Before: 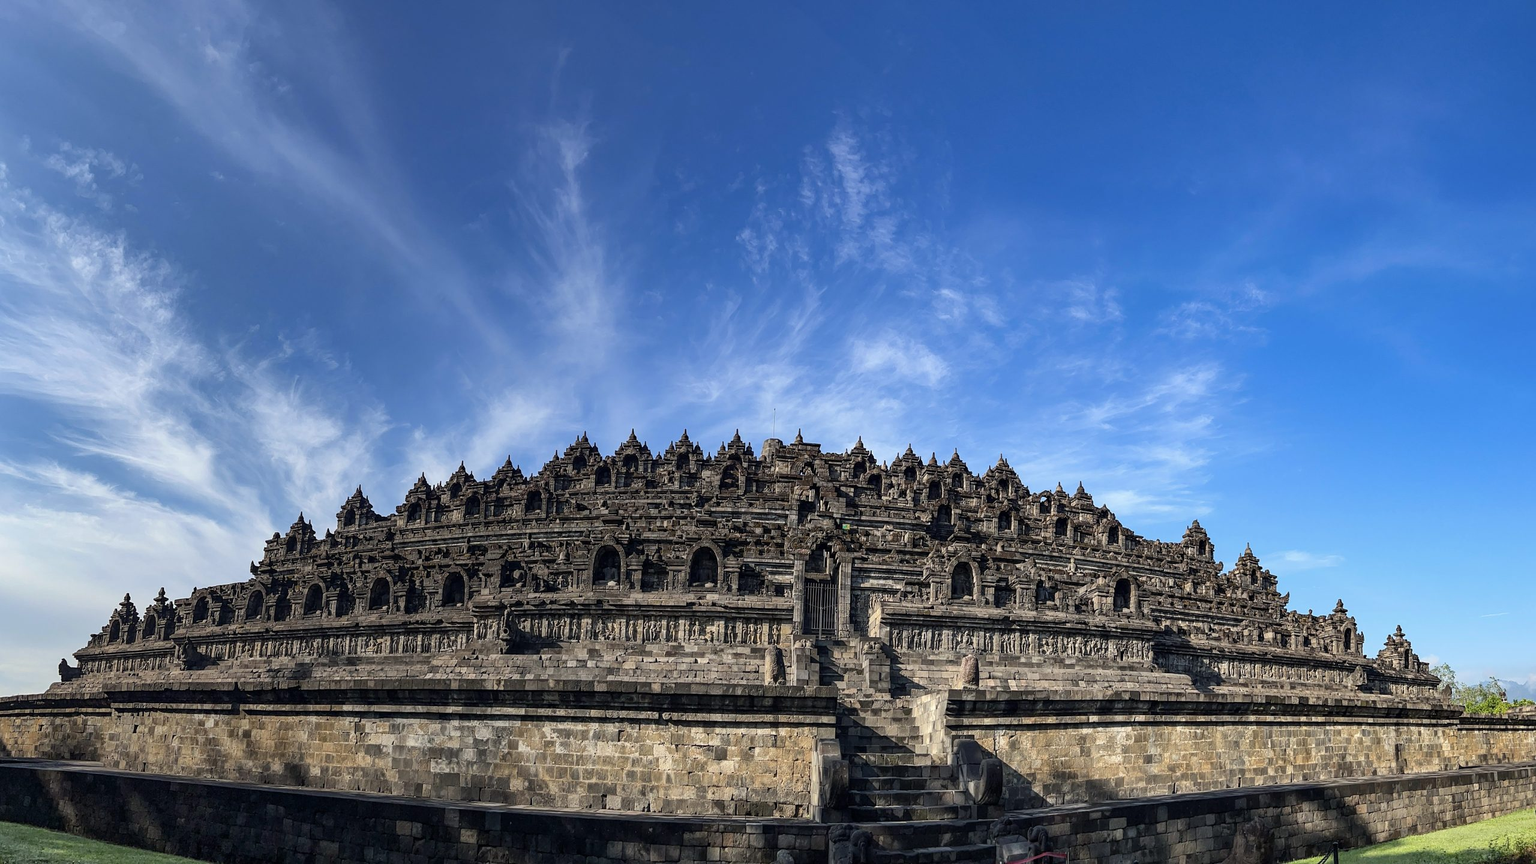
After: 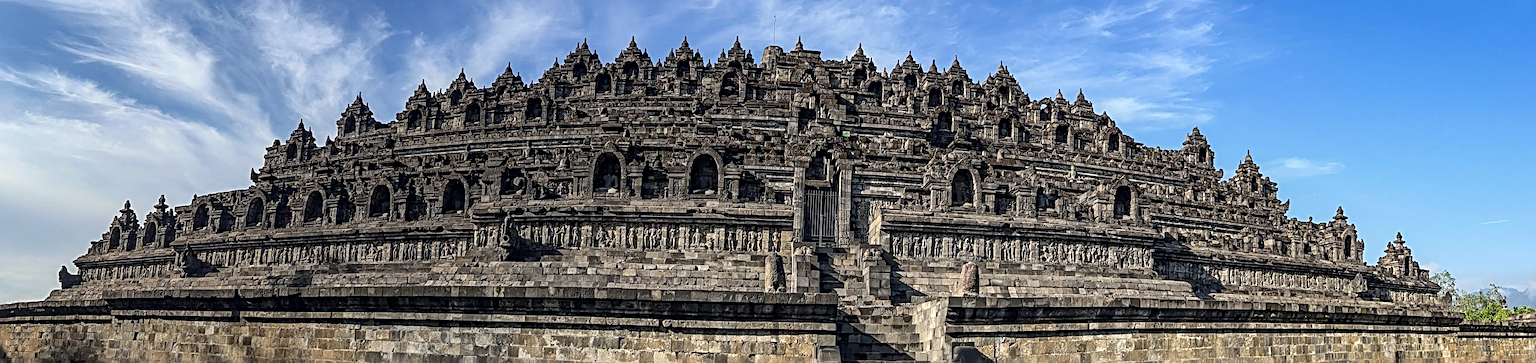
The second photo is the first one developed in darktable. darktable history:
sharpen: radius 4
local contrast: on, module defaults
crop: top 45.551%, bottom 12.262%
tone equalizer: on, module defaults
